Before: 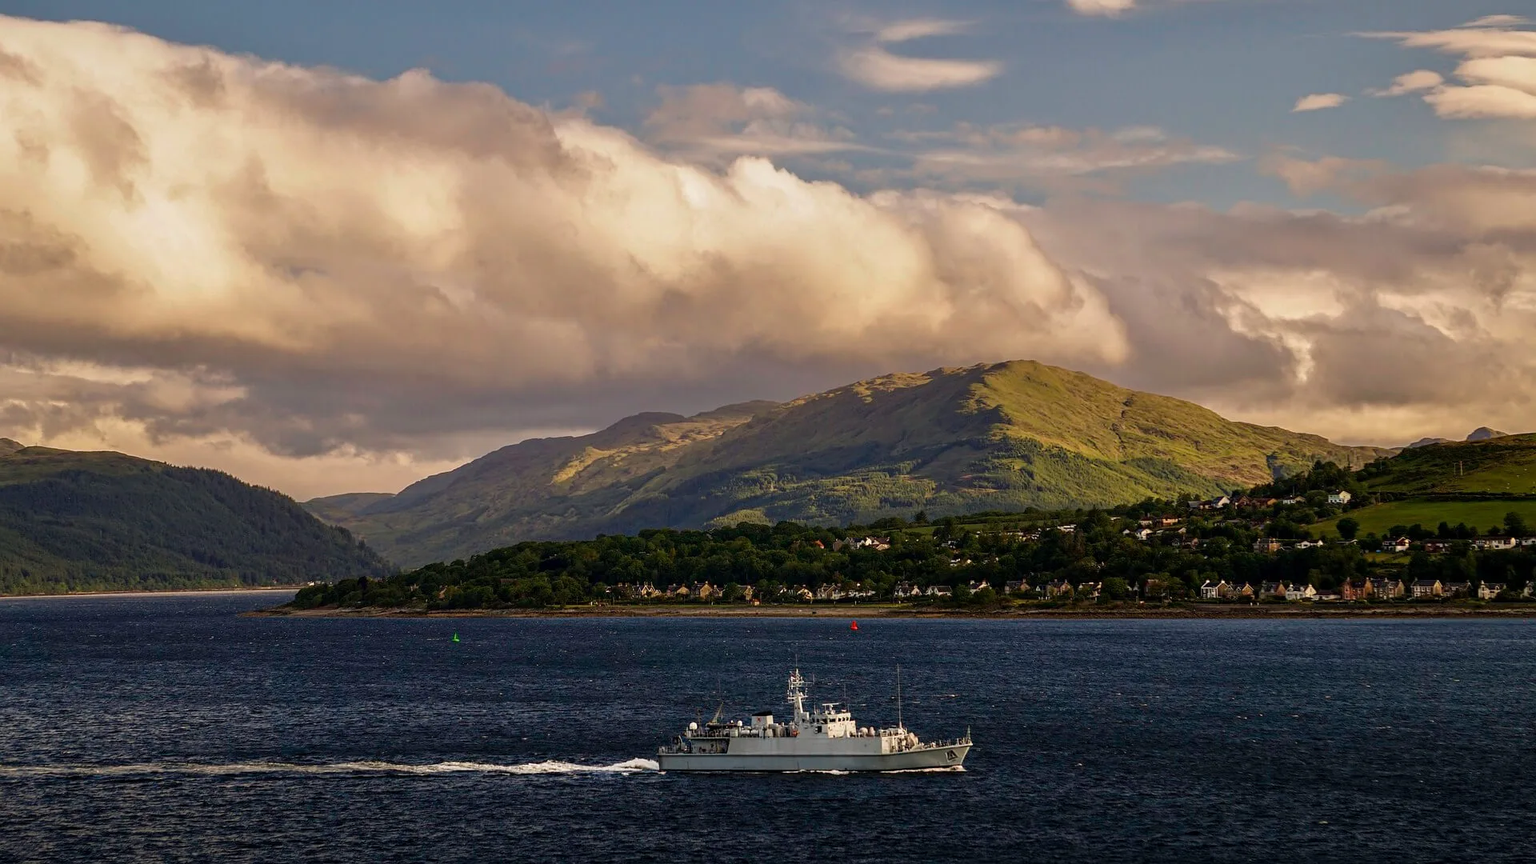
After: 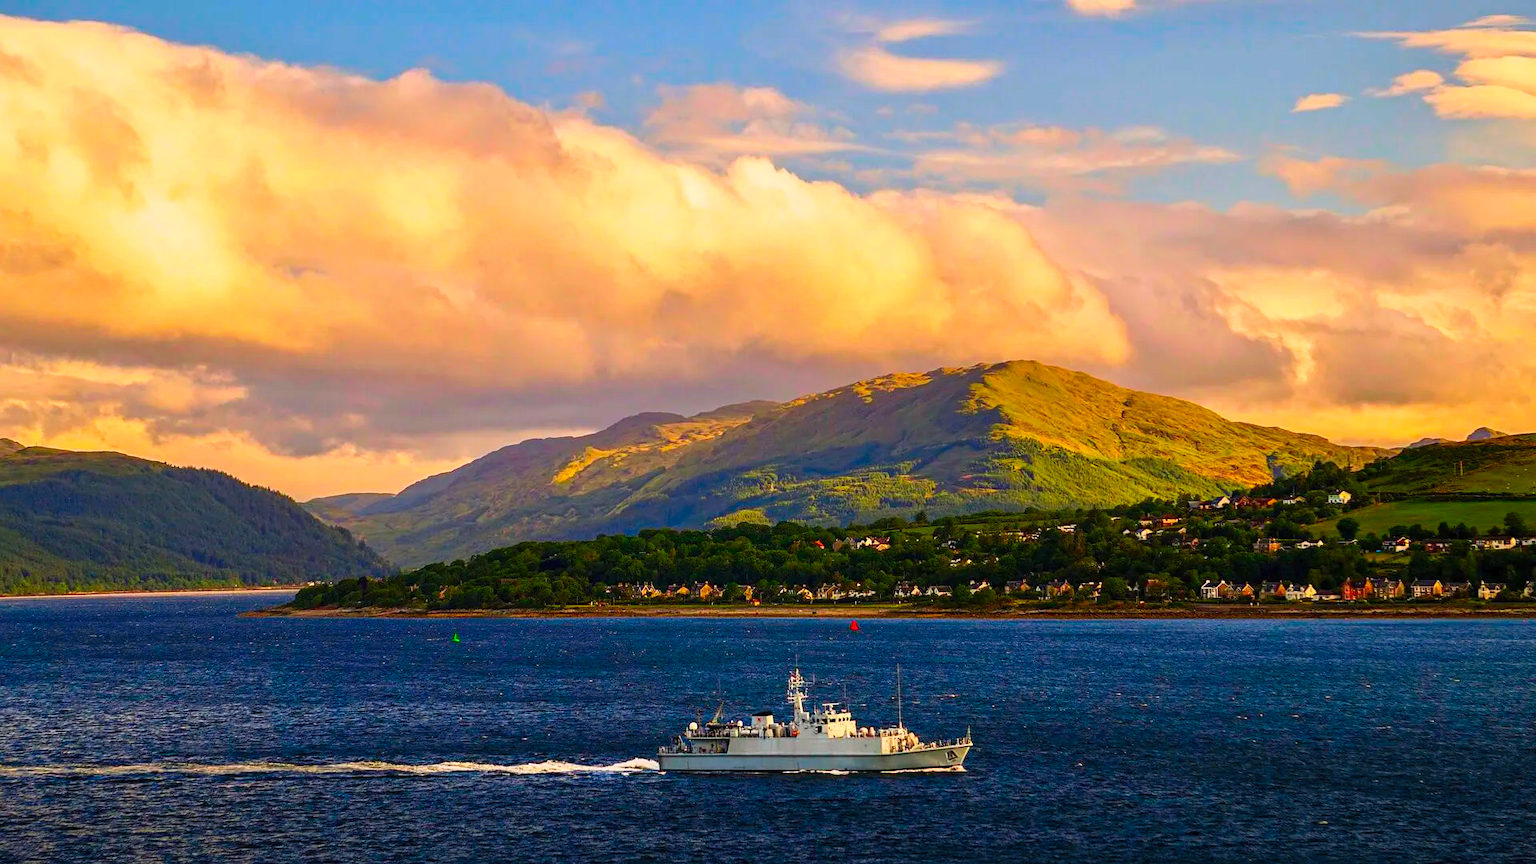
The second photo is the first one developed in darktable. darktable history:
color correction: saturation 1.8
contrast brightness saturation: contrast 0.24, brightness 0.26, saturation 0.39
